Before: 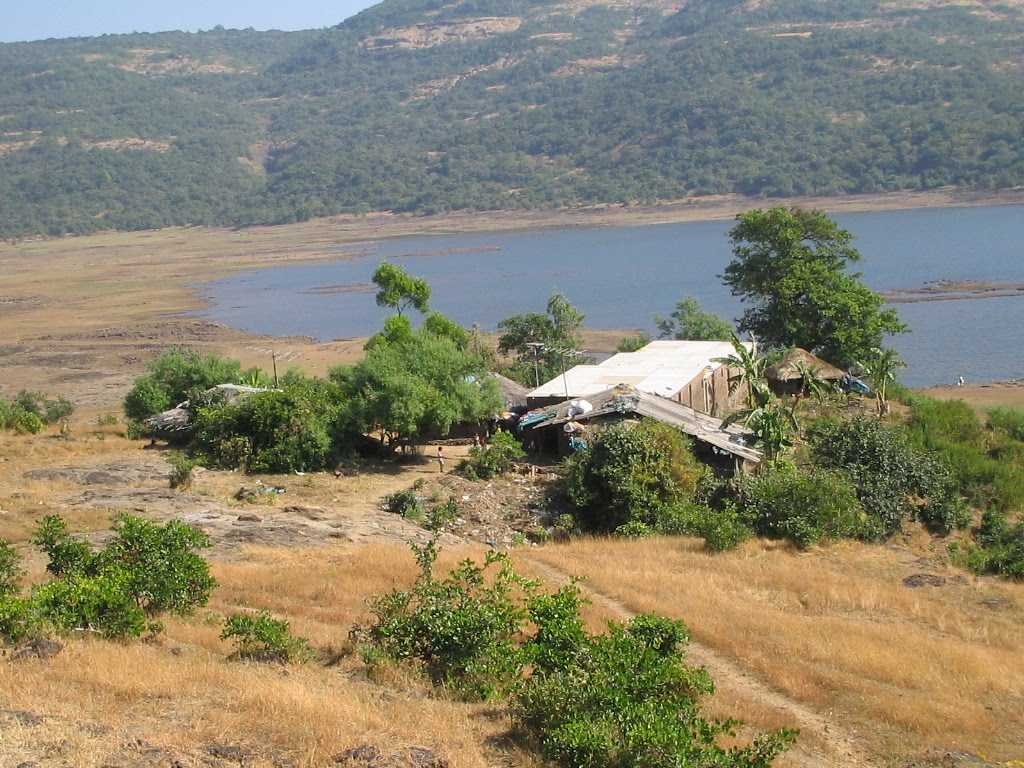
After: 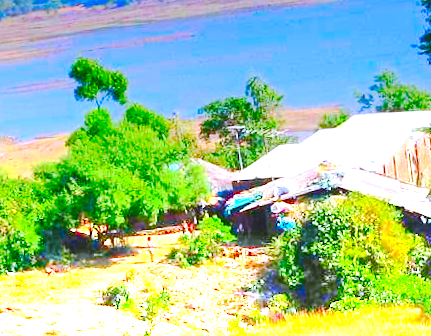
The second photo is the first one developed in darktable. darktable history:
color correction: saturation 3
graduated density: density -3.9 EV
tone equalizer: on, module defaults
rotate and perspective: rotation -4.25°, automatic cropping off
tone curve: curves: ch0 [(0, 0) (0.003, 0.062) (0.011, 0.07) (0.025, 0.083) (0.044, 0.094) (0.069, 0.105) (0.1, 0.117) (0.136, 0.136) (0.177, 0.164) (0.224, 0.201) (0.277, 0.256) (0.335, 0.335) (0.399, 0.424) (0.468, 0.529) (0.543, 0.641) (0.623, 0.725) (0.709, 0.787) (0.801, 0.849) (0.898, 0.917) (1, 1)], preserve colors none
white balance: red 0.967, blue 1.119, emerald 0.756
crop: left 30%, top 30%, right 30%, bottom 30%
